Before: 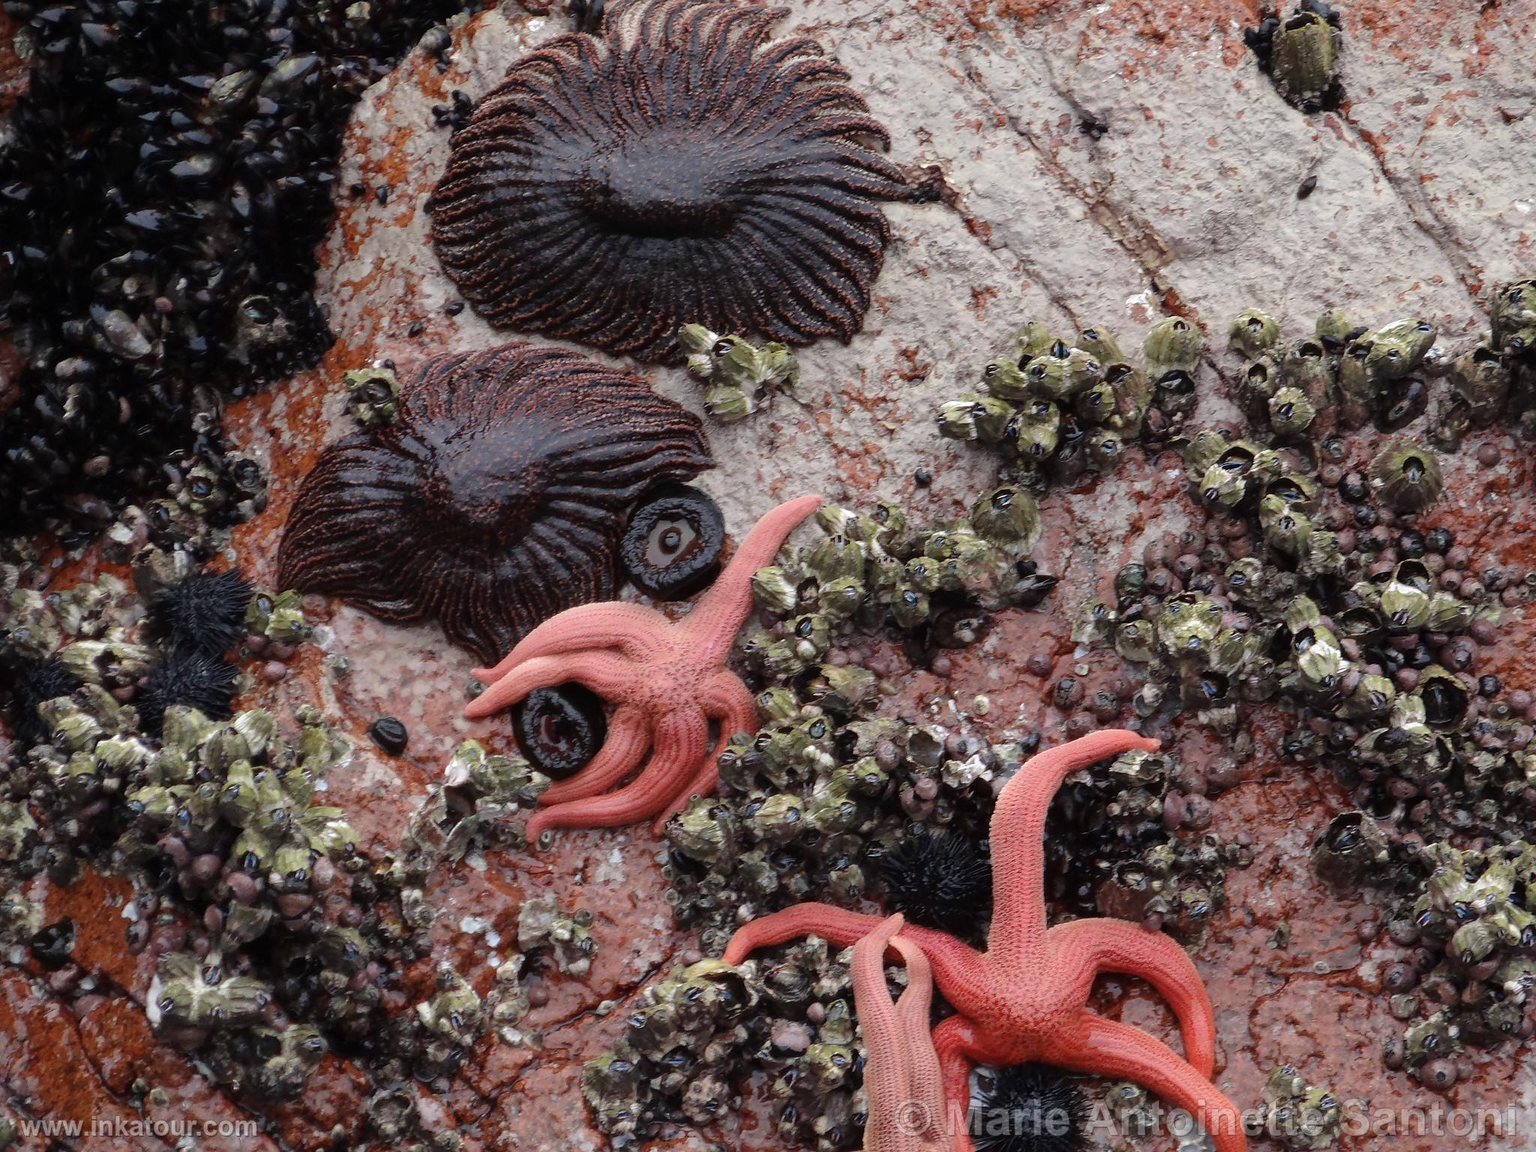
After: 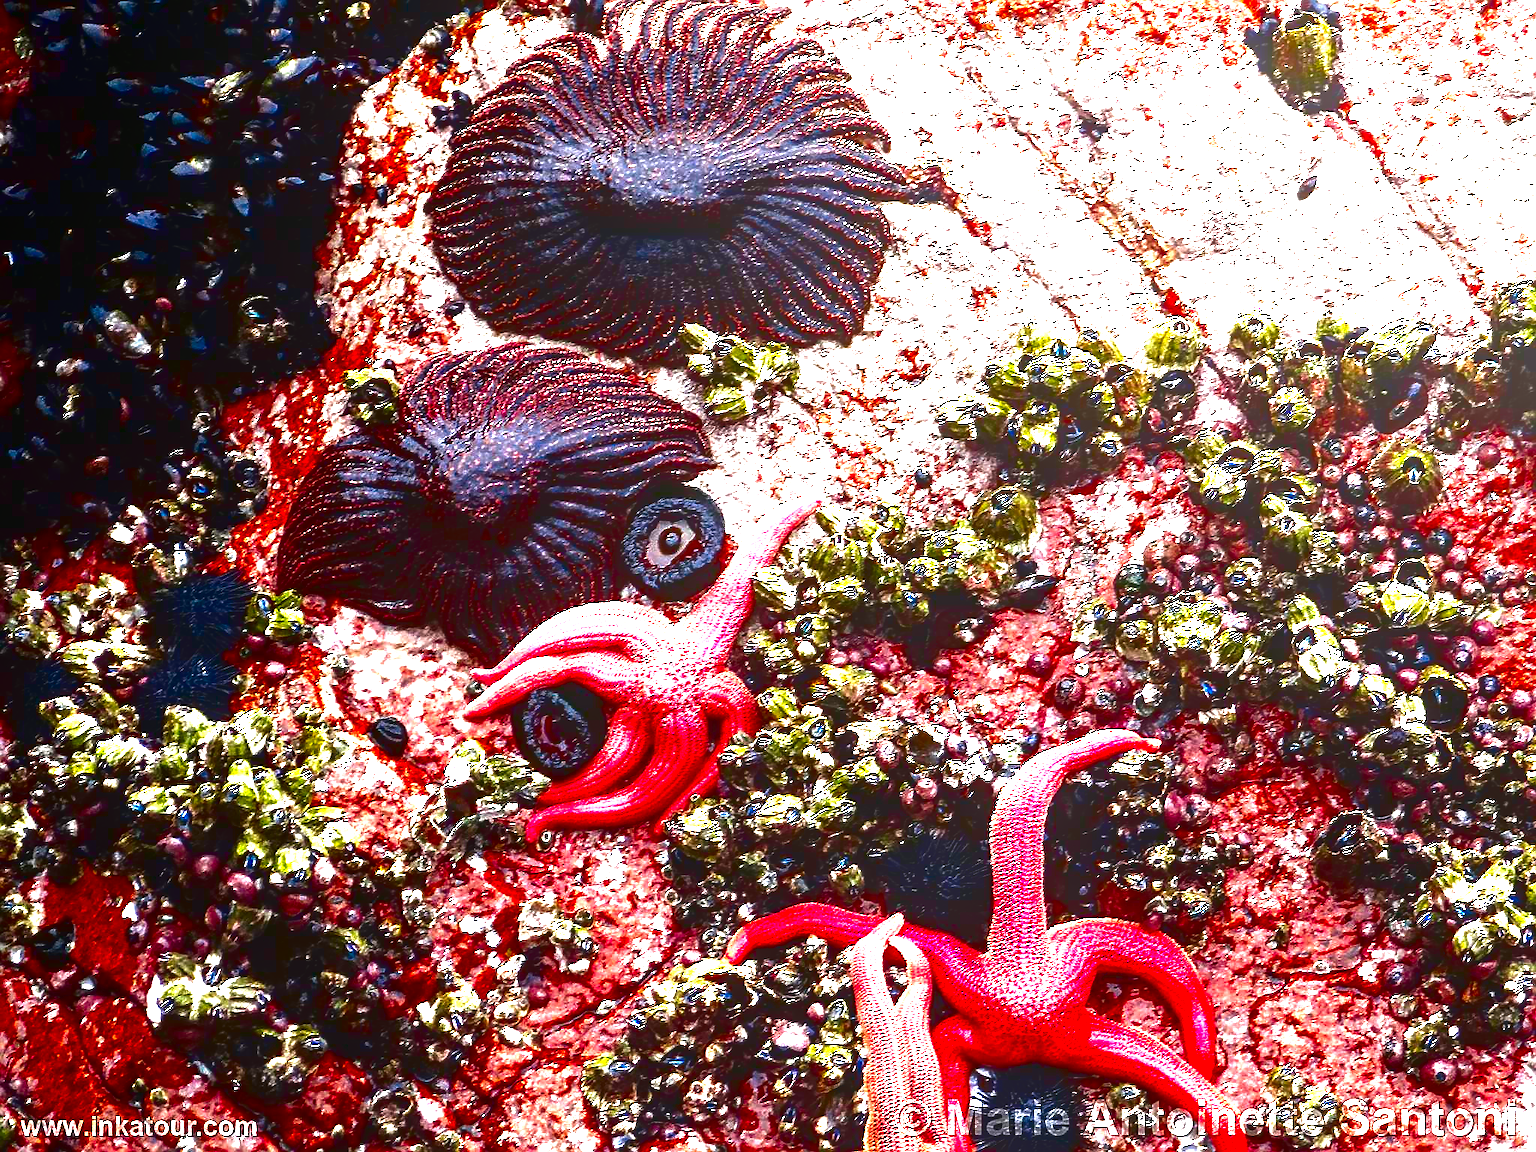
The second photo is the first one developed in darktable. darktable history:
contrast brightness saturation: brightness -0.986, saturation 0.985
exposure: exposure 1.146 EV, compensate highlight preservation false
color balance rgb: shadows lift › chroma 0.754%, shadows lift › hue 110.45°, perceptual saturation grading › global saturation 29.621%, perceptual brilliance grading › global brilliance 24.289%
local contrast: on, module defaults
sharpen: on, module defaults
